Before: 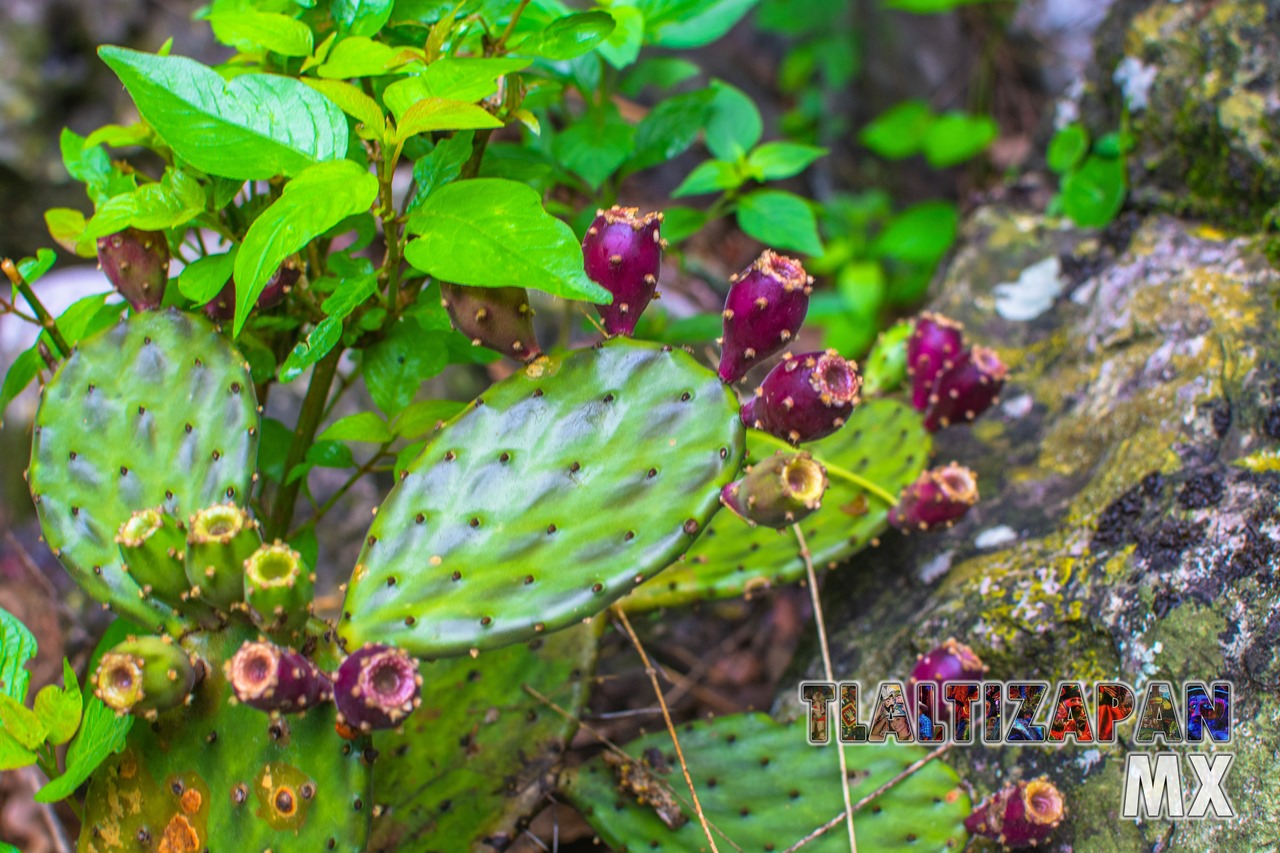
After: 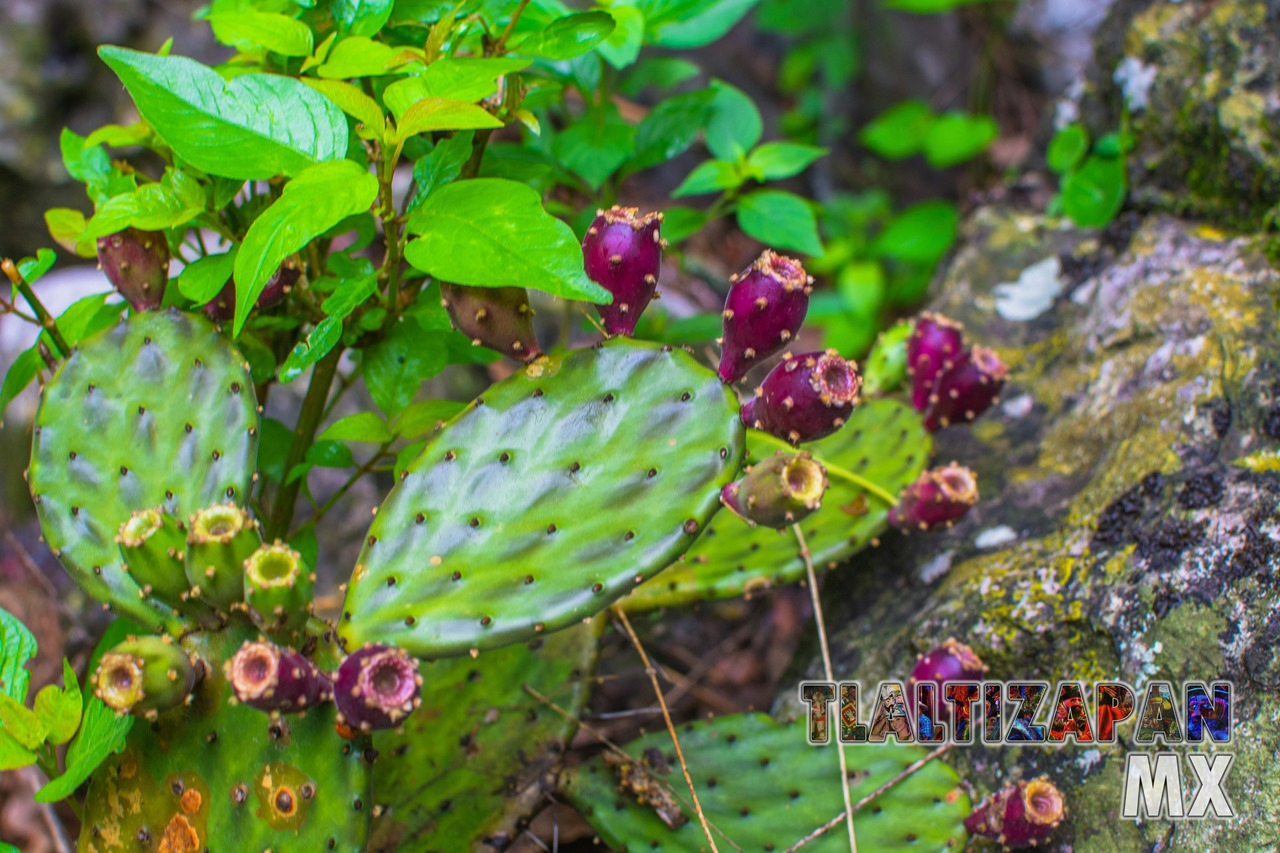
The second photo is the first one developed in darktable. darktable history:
exposure: exposure -0.158 EV, compensate exposure bias true, compensate highlight preservation false
